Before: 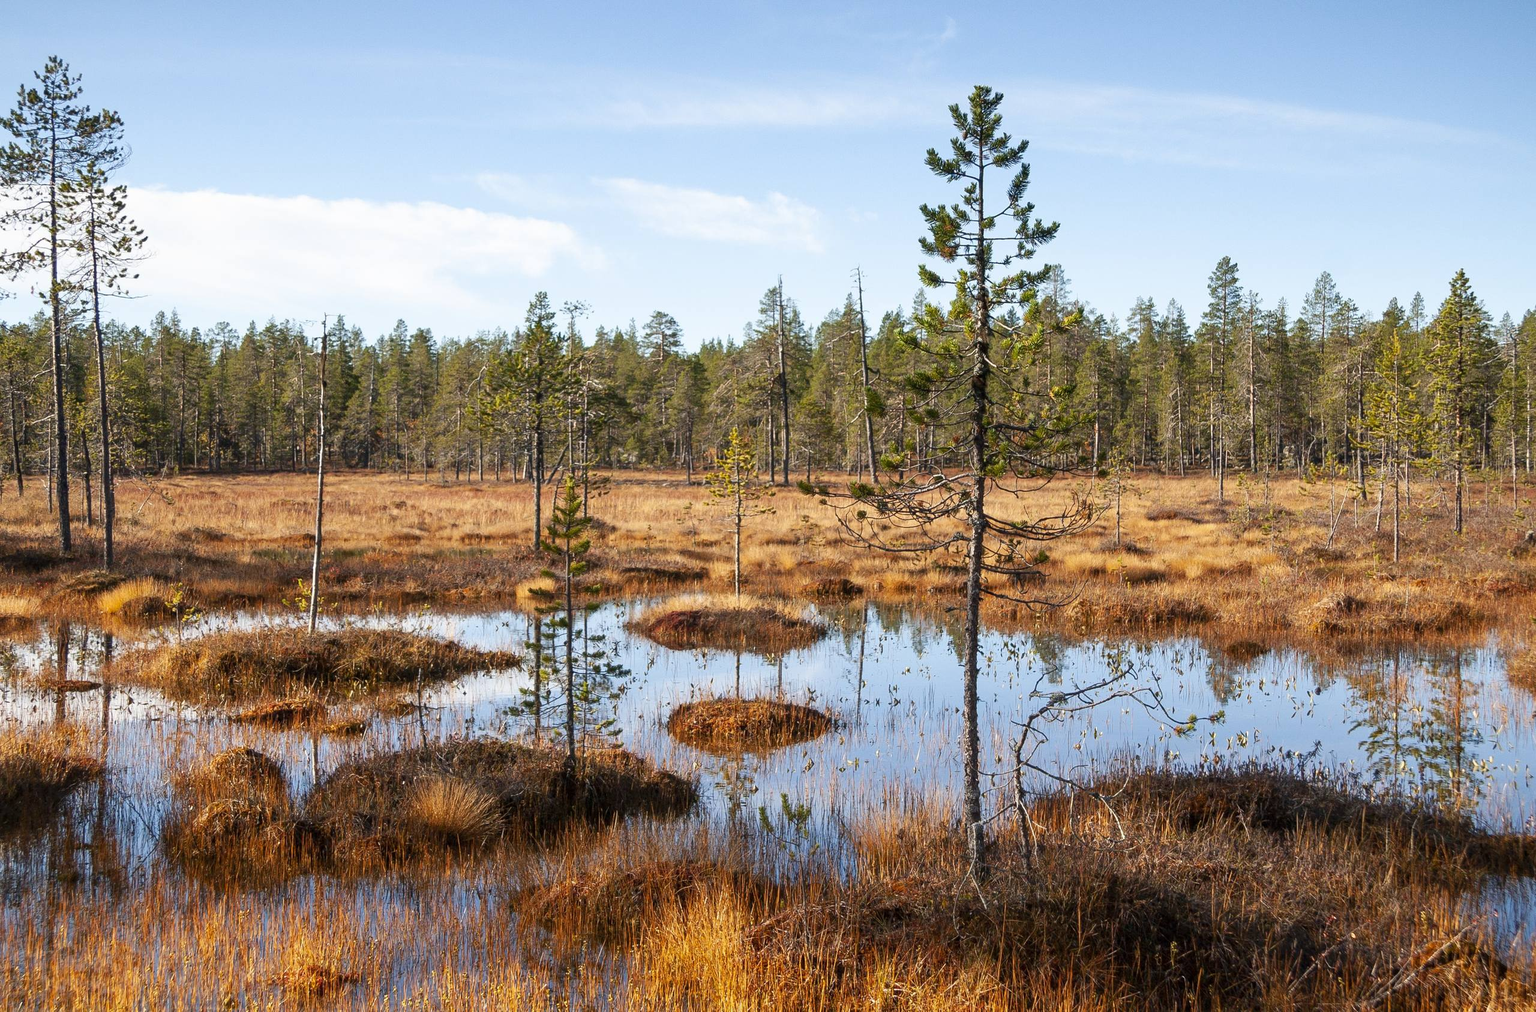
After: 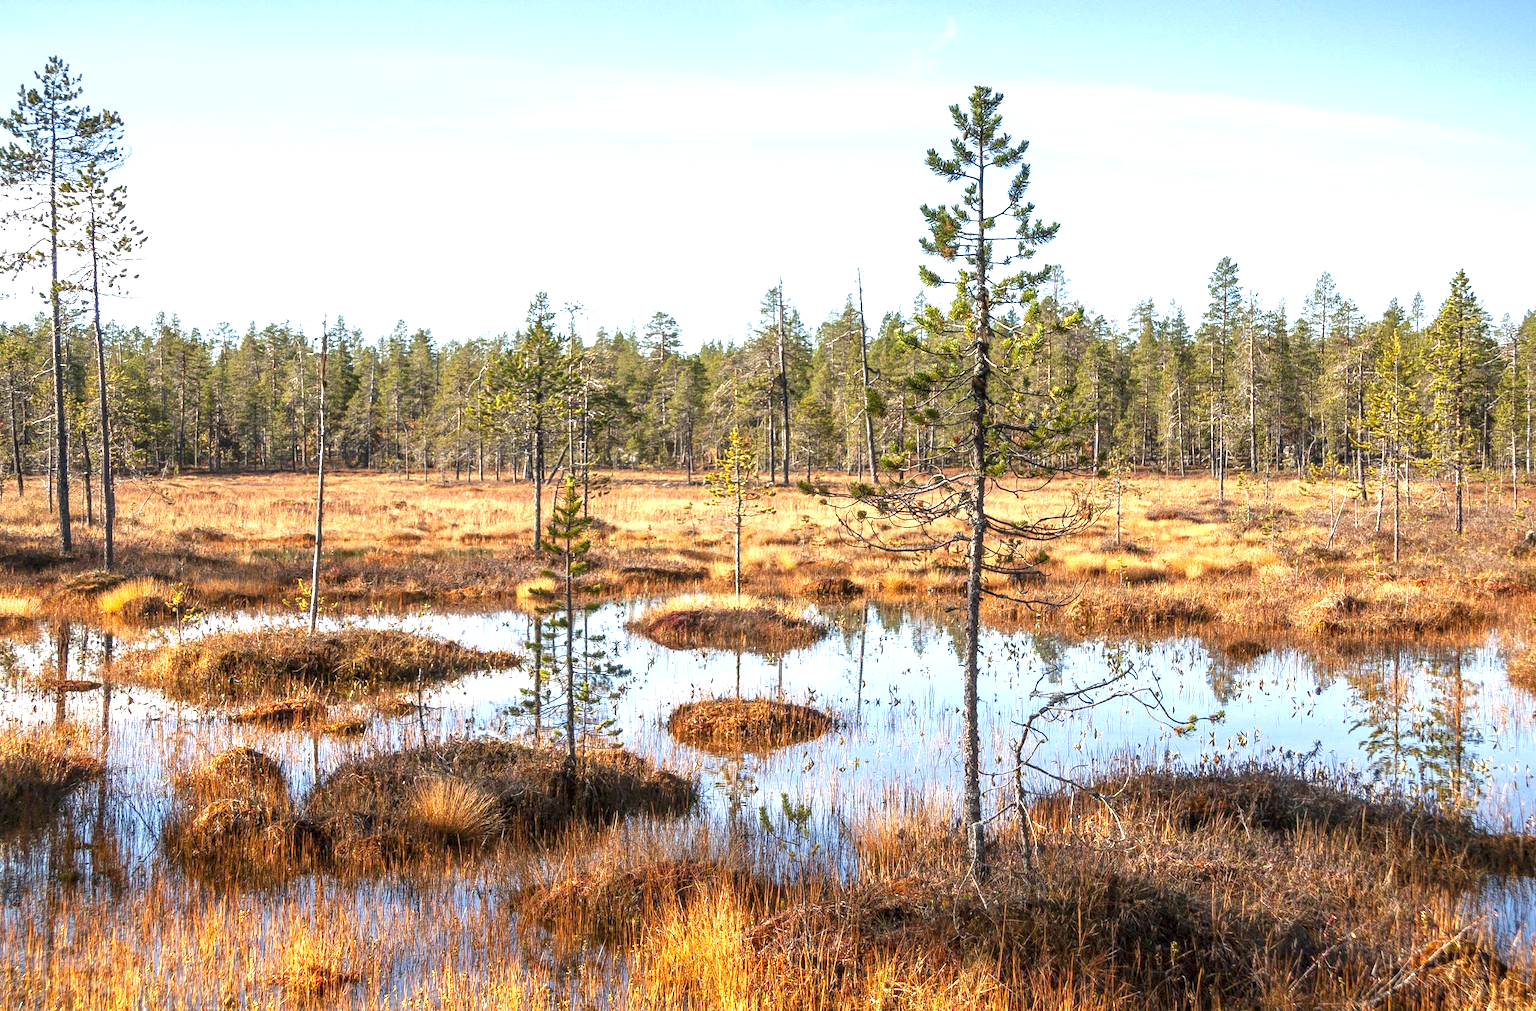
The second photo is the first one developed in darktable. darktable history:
local contrast: on, module defaults
exposure: black level correction -0.001, exposure 0.9 EV, compensate exposure bias true, compensate highlight preservation false
shadows and highlights: shadows 25, highlights -25
